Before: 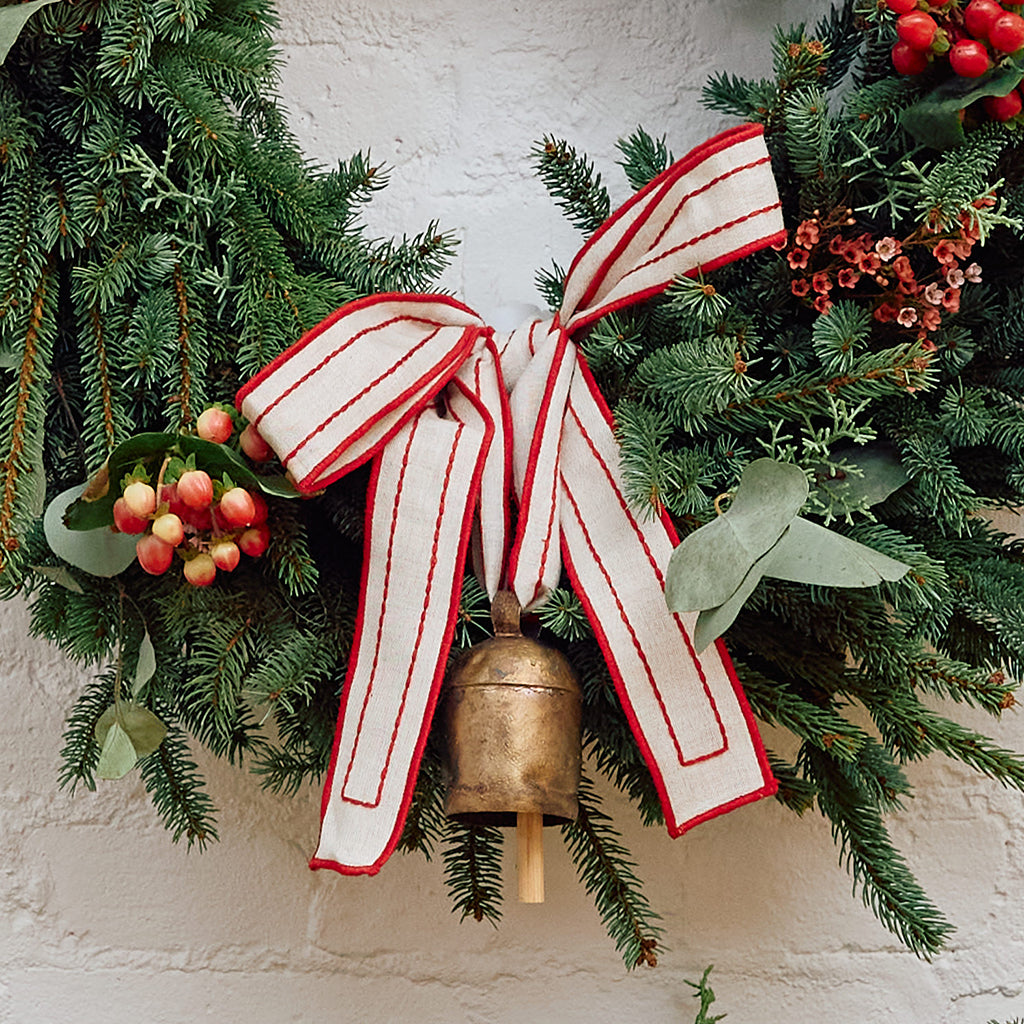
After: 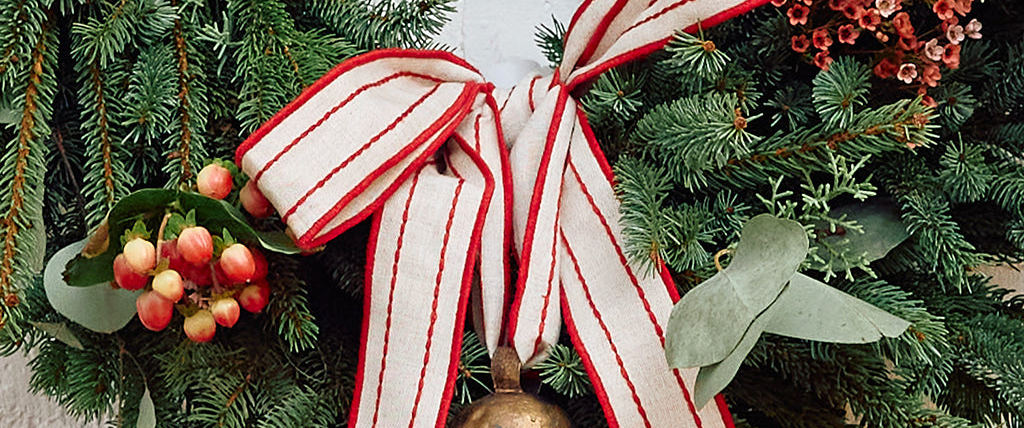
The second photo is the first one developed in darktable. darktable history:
exposure: exposure 0.131 EV, compensate highlight preservation false
crop and rotate: top 23.84%, bottom 34.294%
